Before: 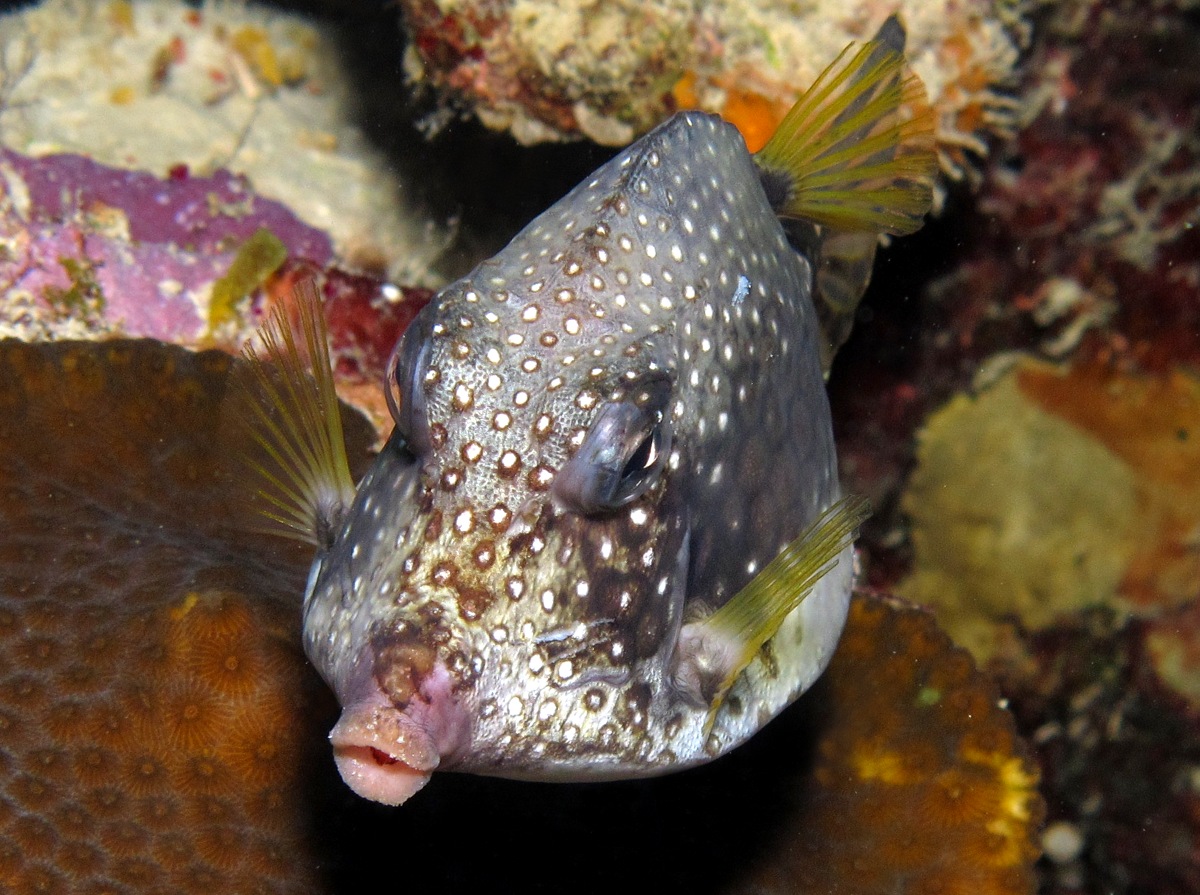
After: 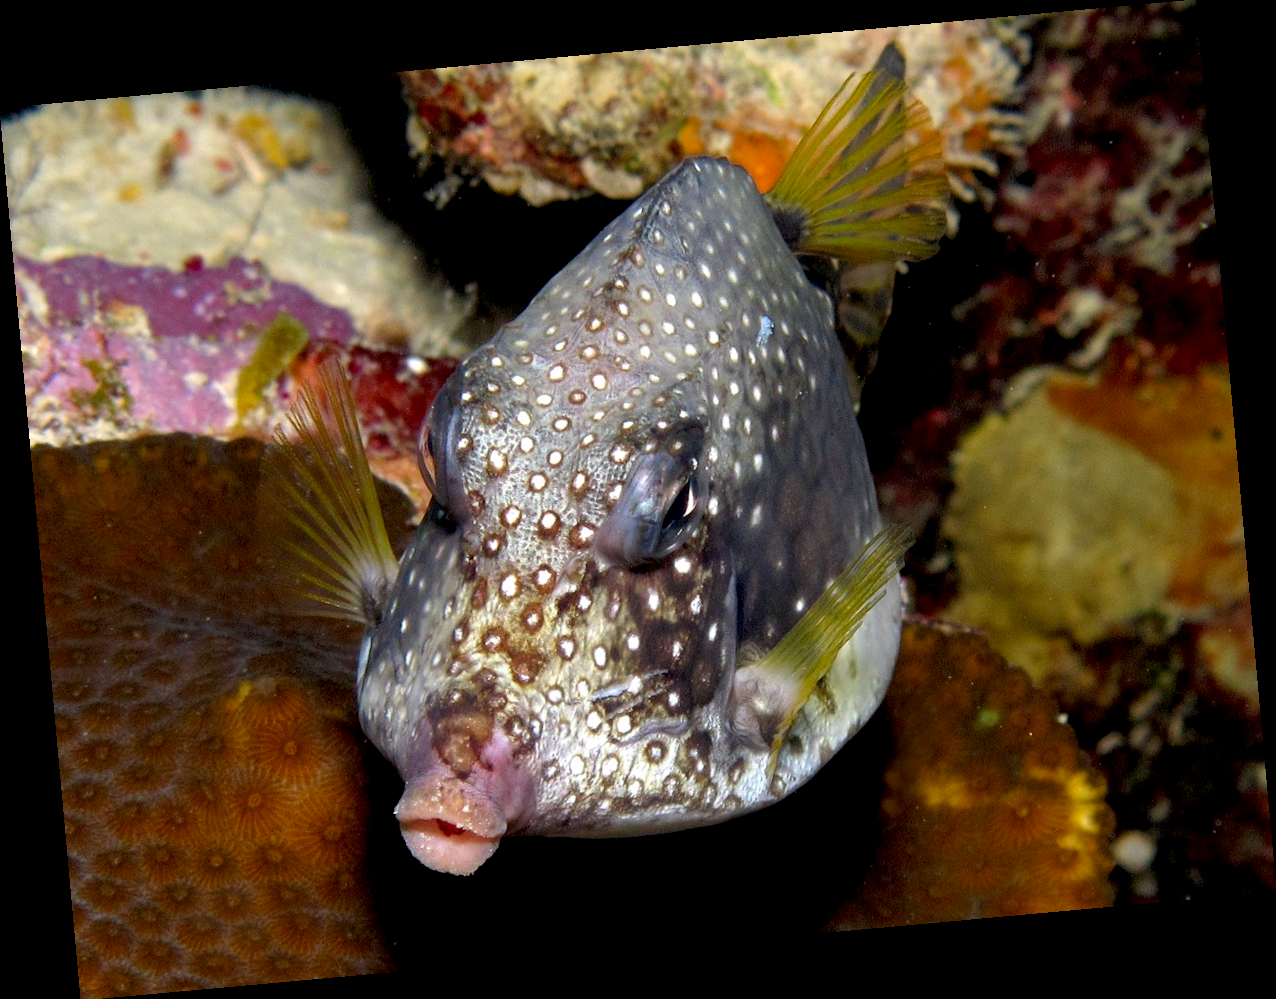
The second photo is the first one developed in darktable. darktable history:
color balance: mode lift, gamma, gain (sRGB)
rotate and perspective: rotation -5.2°, automatic cropping off
exposure: black level correction 0.012, compensate highlight preservation false
